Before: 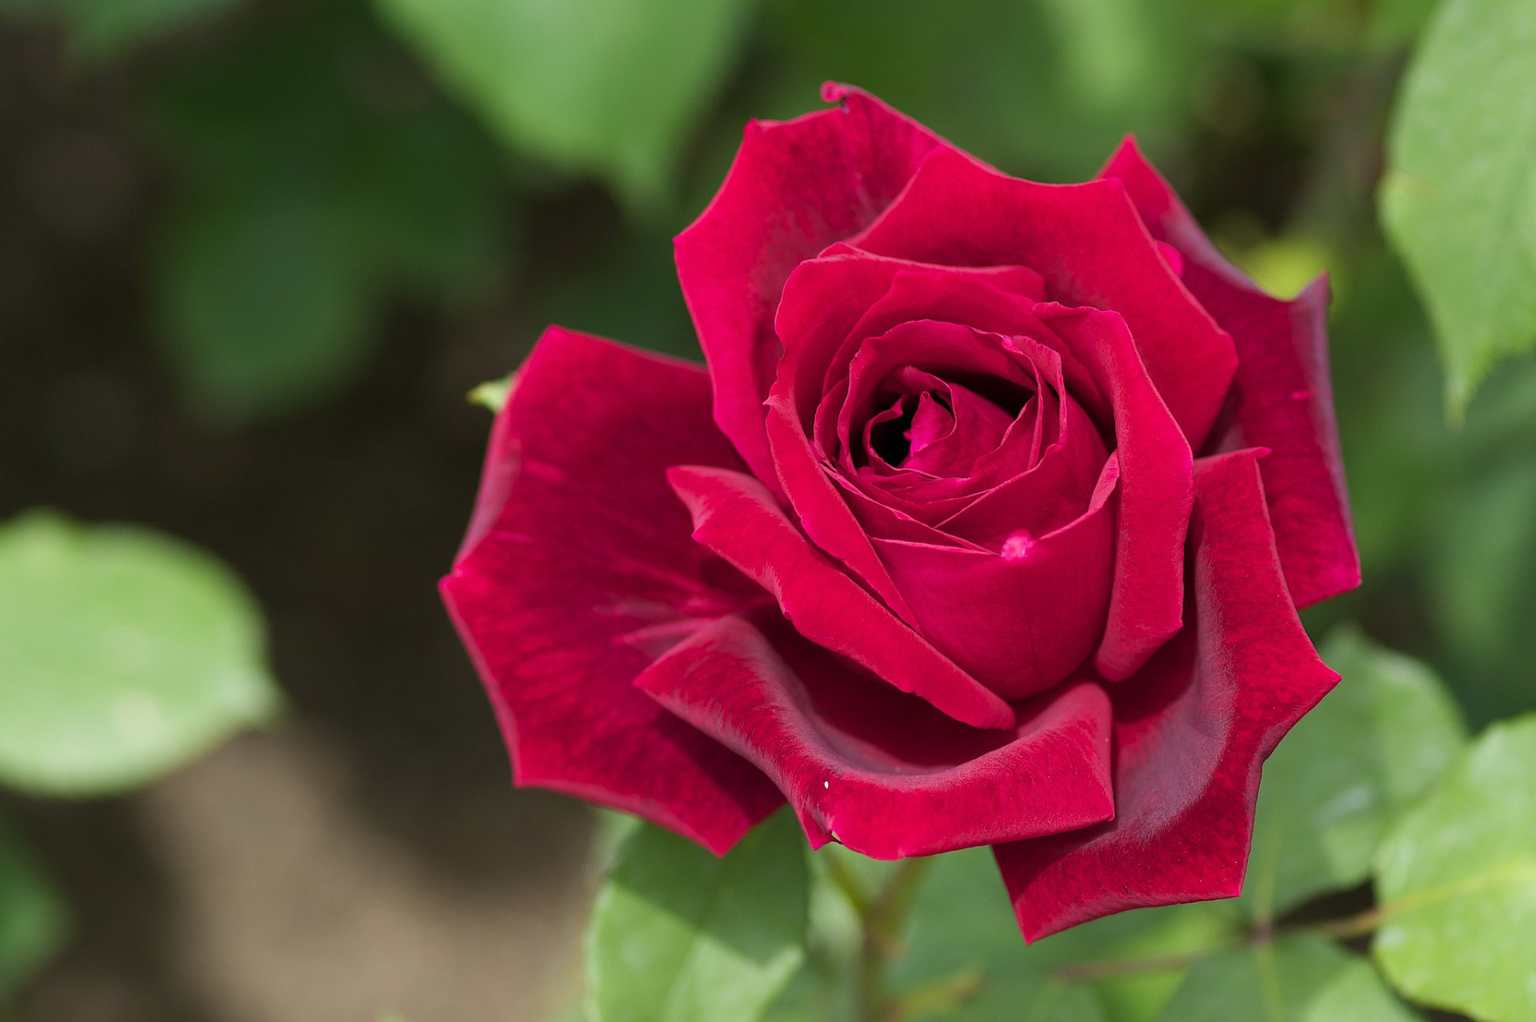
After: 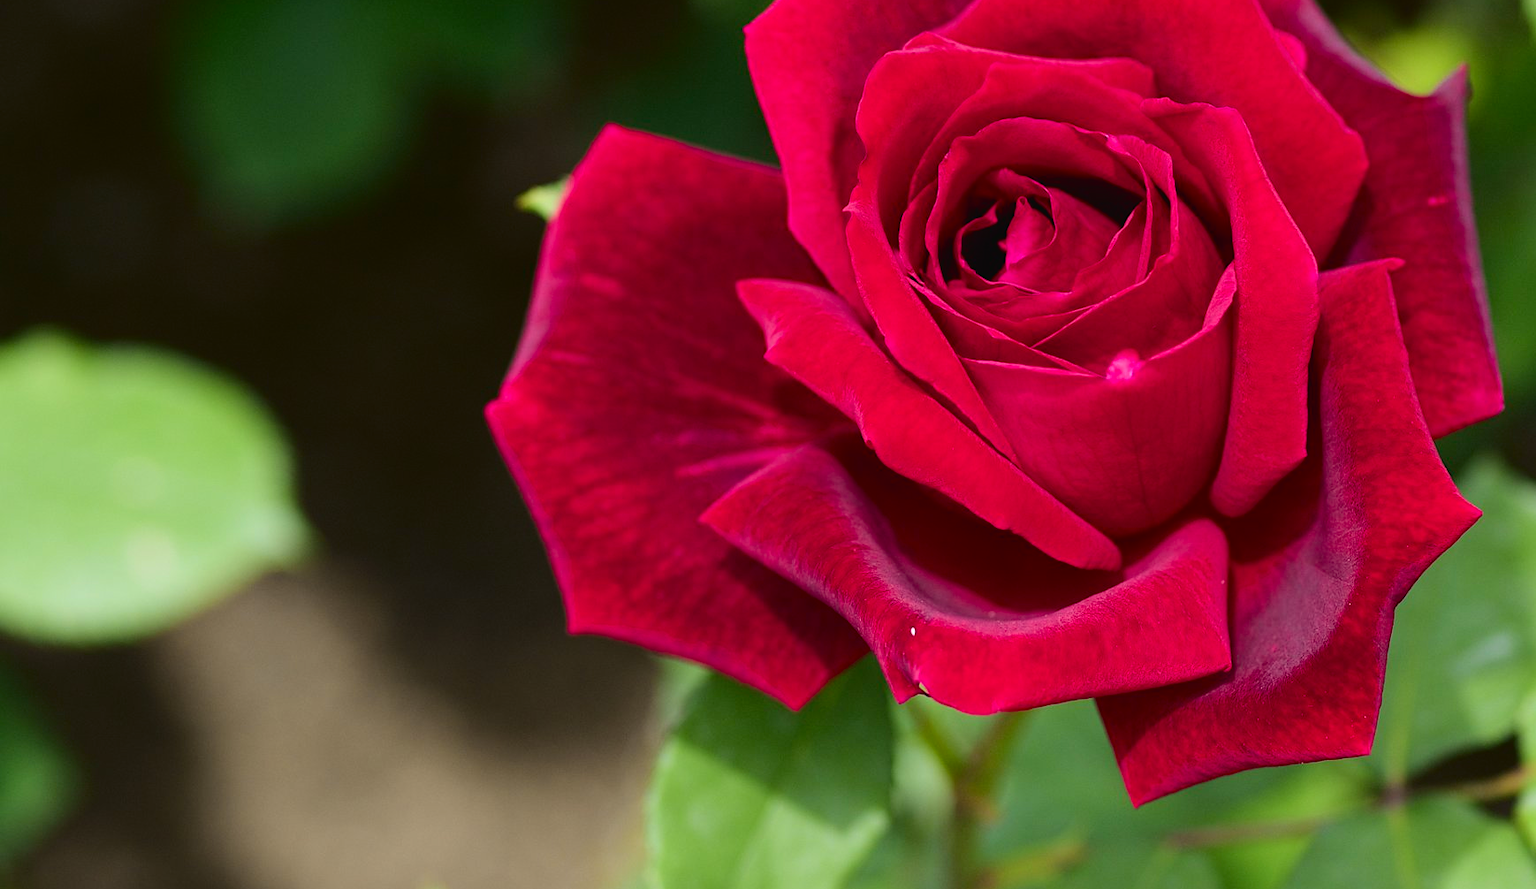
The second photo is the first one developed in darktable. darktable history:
crop: top 20.916%, right 9.437%, bottom 0.316%
tone curve: curves: ch0 [(0, 0.023) (0.132, 0.075) (0.241, 0.178) (0.487, 0.491) (0.782, 0.8) (1, 0.989)]; ch1 [(0, 0) (0.396, 0.369) (0.467, 0.454) (0.498, 0.5) (0.518, 0.517) (0.57, 0.586) (0.619, 0.663) (0.692, 0.744) (1, 1)]; ch2 [(0, 0) (0.427, 0.416) (0.483, 0.481) (0.503, 0.503) (0.526, 0.527) (0.563, 0.573) (0.632, 0.667) (0.705, 0.737) (0.985, 0.966)], color space Lab, independent channels
